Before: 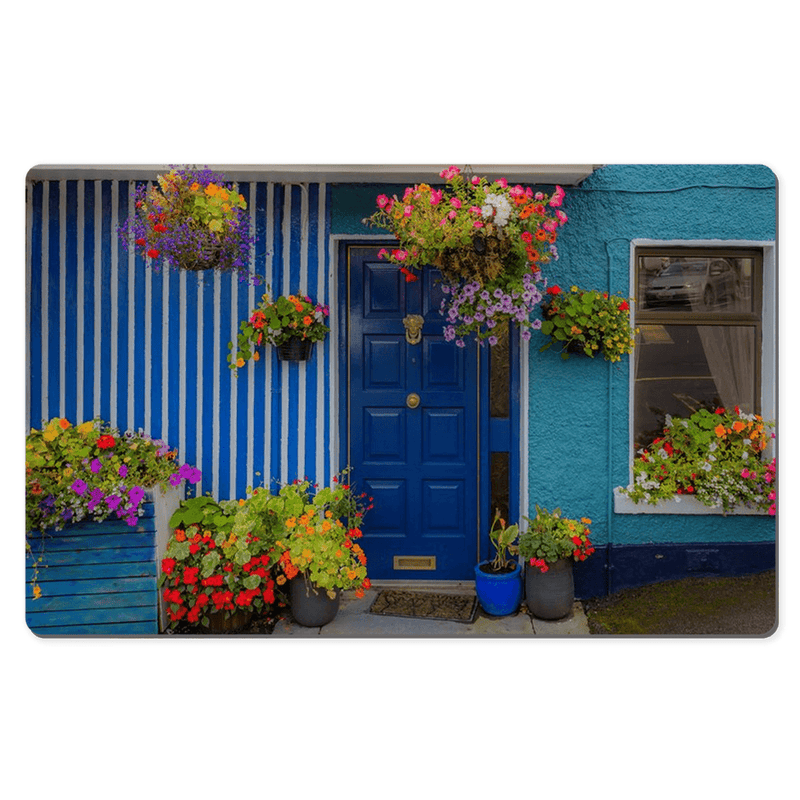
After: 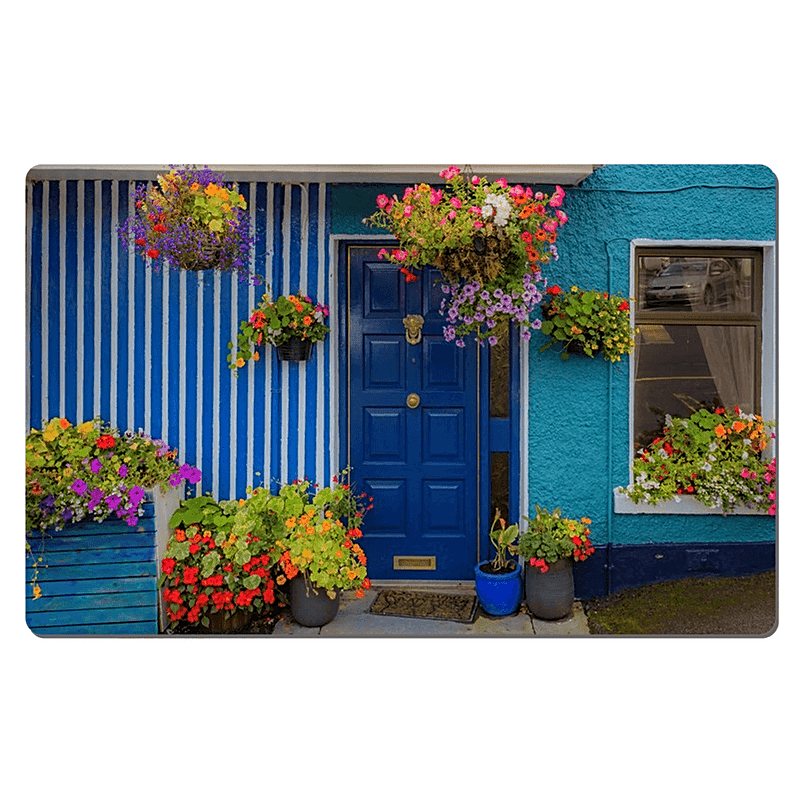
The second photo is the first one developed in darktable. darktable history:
exposure: exposure 0.202 EV, compensate exposure bias true, compensate highlight preservation false
sharpen: on, module defaults
base curve: curves: ch0 [(0, 0) (0.989, 0.992)], preserve colors none
velvia: on, module defaults
